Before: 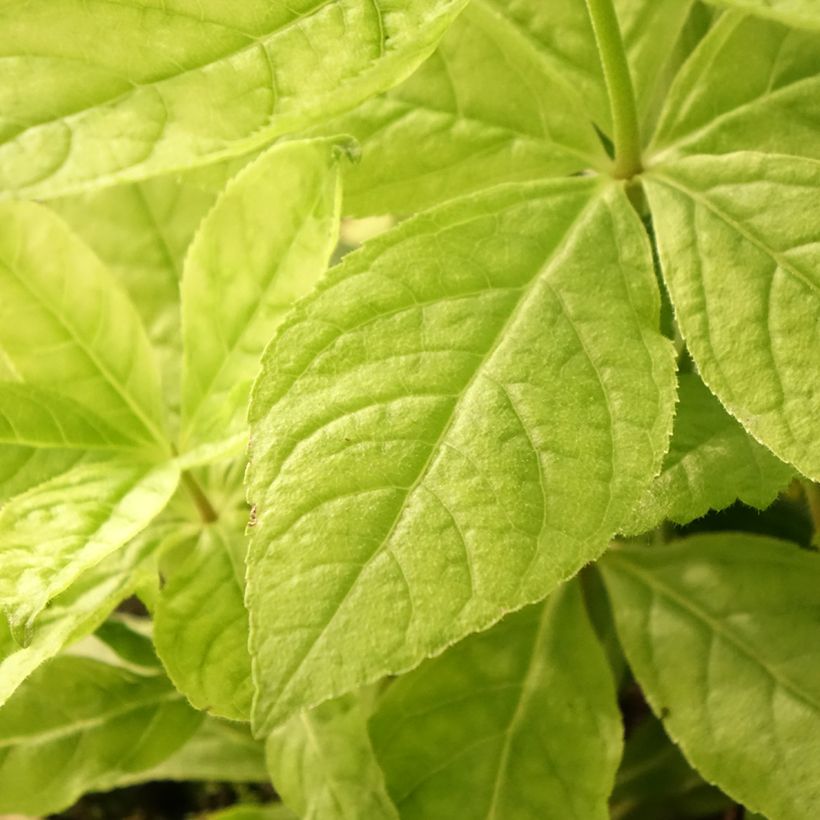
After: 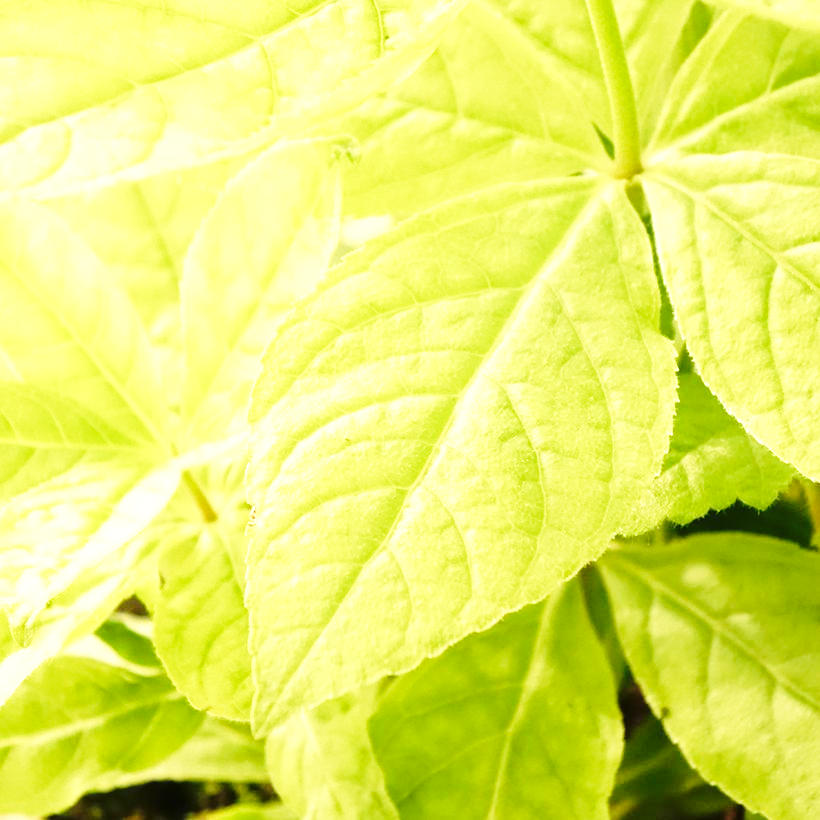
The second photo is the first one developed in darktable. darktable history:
exposure: exposure 0.772 EV, compensate highlight preservation false
base curve: curves: ch0 [(0, 0) (0.028, 0.03) (0.121, 0.232) (0.46, 0.748) (0.859, 0.968) (1, 1)], preserve colors none
